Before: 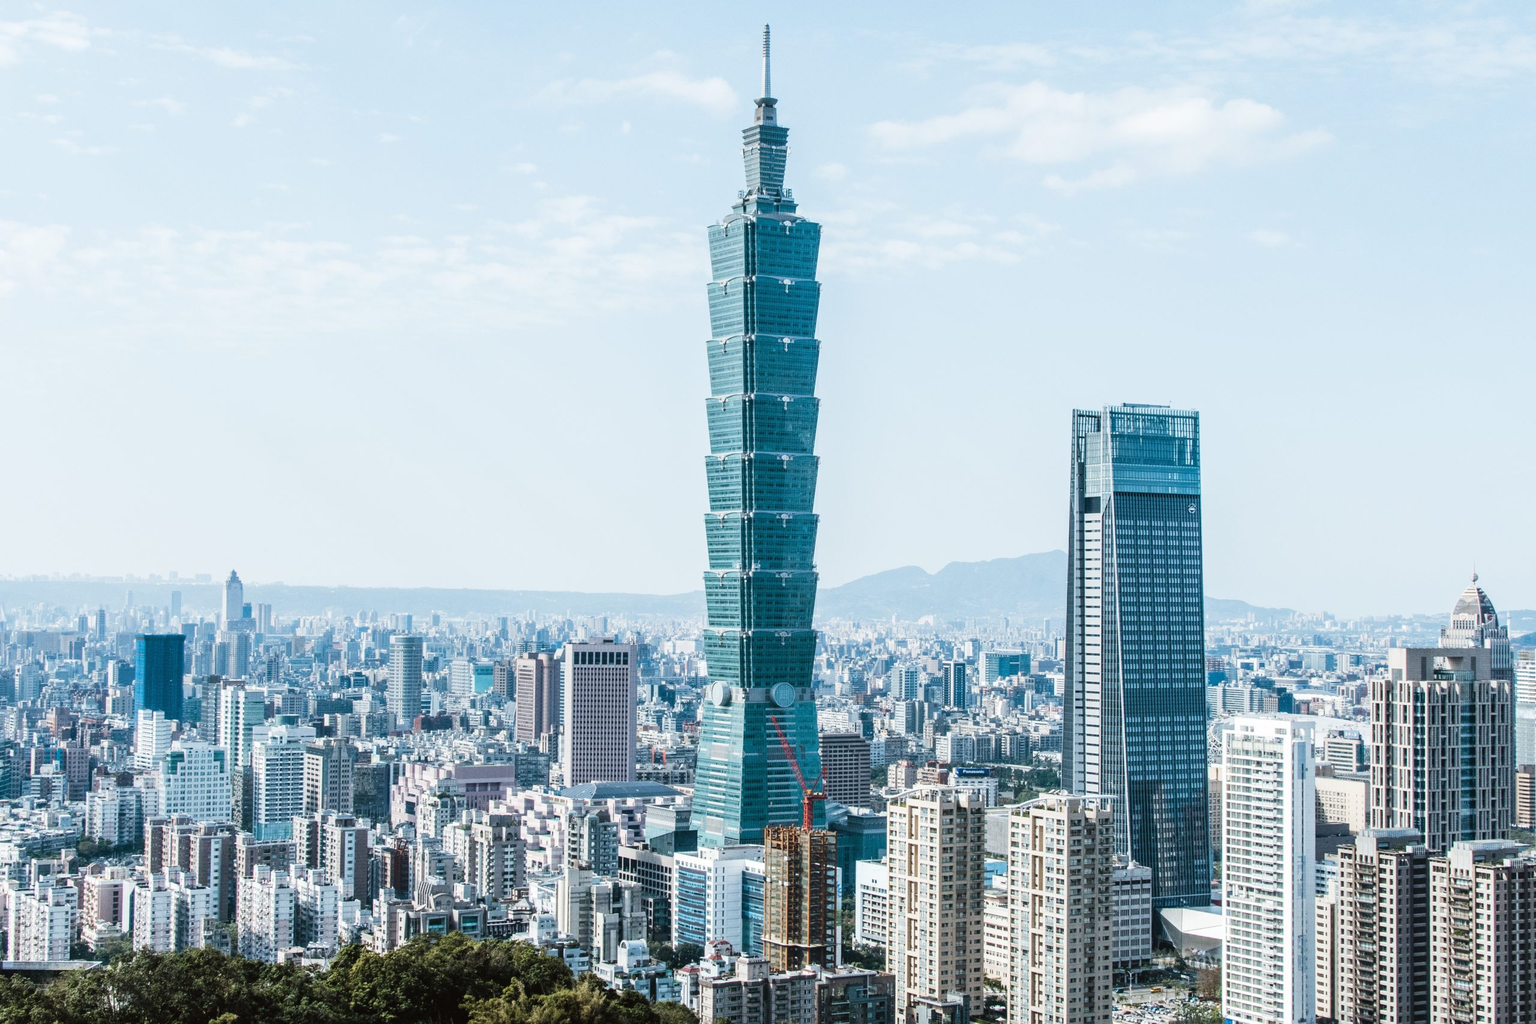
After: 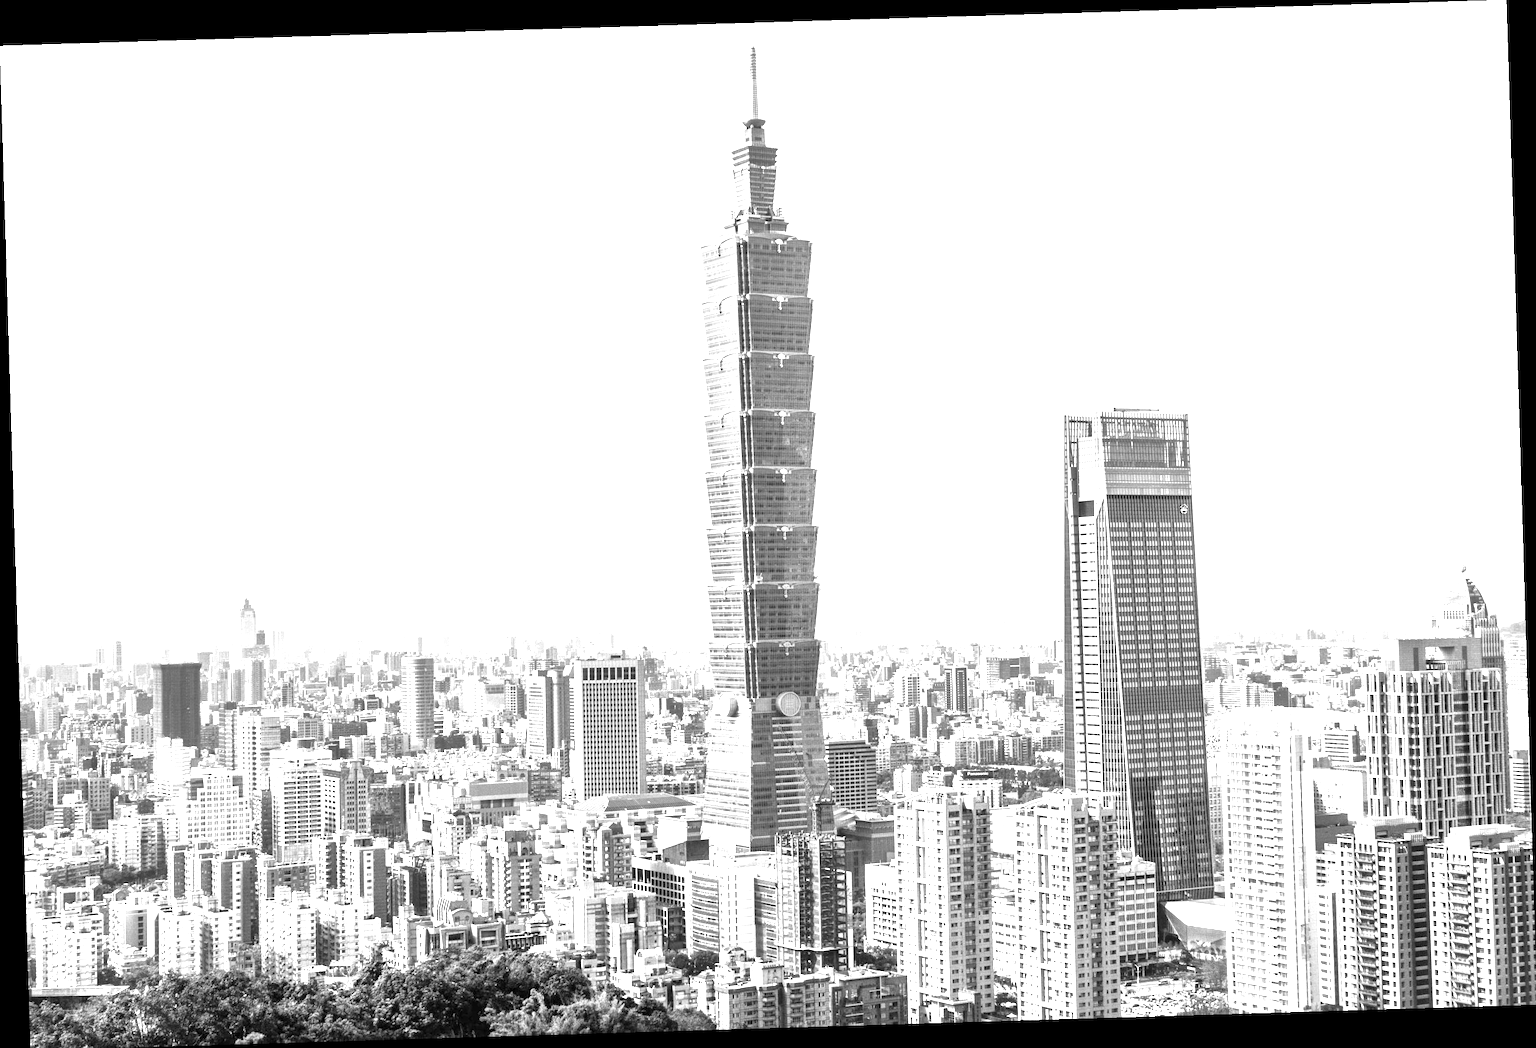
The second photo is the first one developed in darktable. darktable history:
crop: bottom 0.071%
exposure: black level correction 0, exposure 1.2 EV, compensate highlight preservation false
local contrast: mode bilateral grid, contrast 20, coarseness 50, detail 179%, midtone range 0.2
color balance rgb: shadows lift › chroma 2%, shadows lift › hue 217.2°, power › chroma 0.25%, power › hue 60°, highlights gain › chroma 1.5%, highlights gain › hue 309.6°, global offset › luminance -0.5%, perceptual saturation grading › global saturation 15%, global vibrance 20%
rotate and perspective: rotation -1.75°, automatic cropping off
contrast brightness saturation: brightness 0.15
monochrome: on, module defaults
